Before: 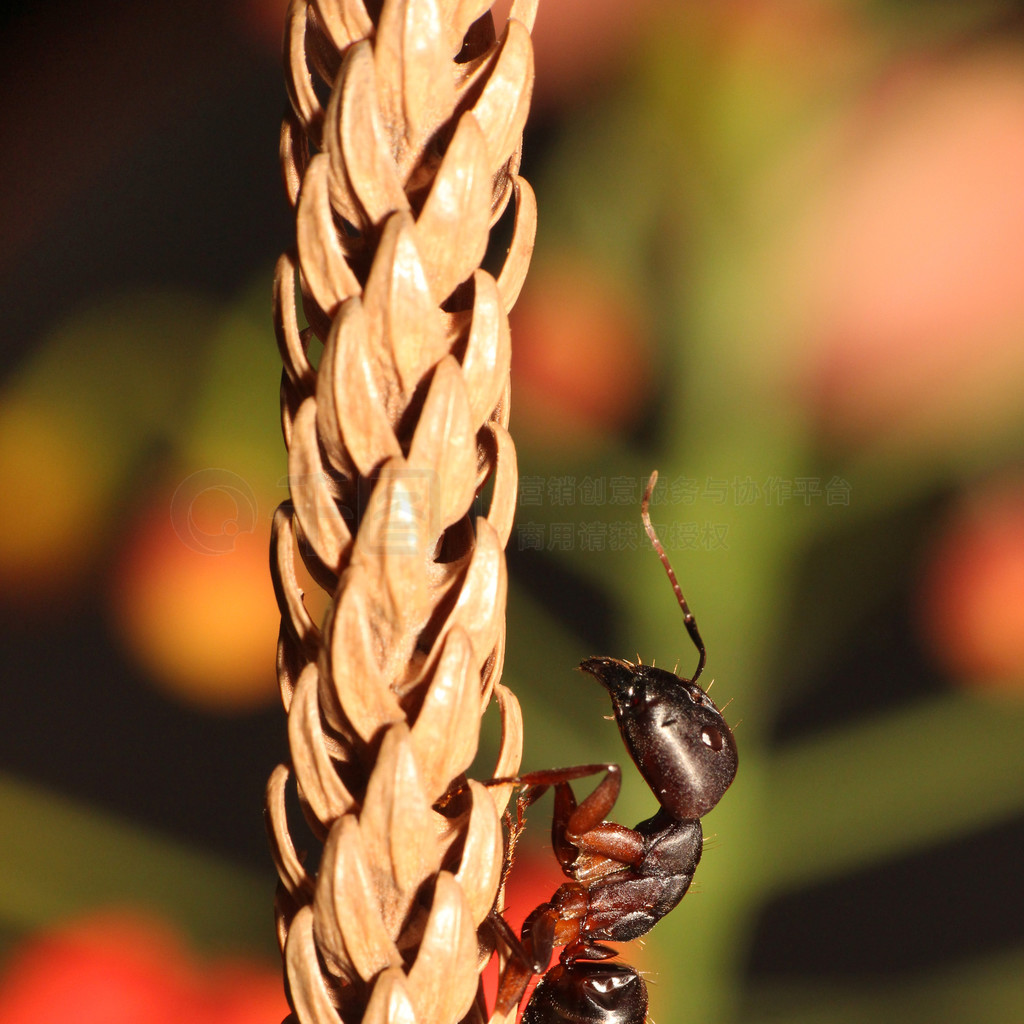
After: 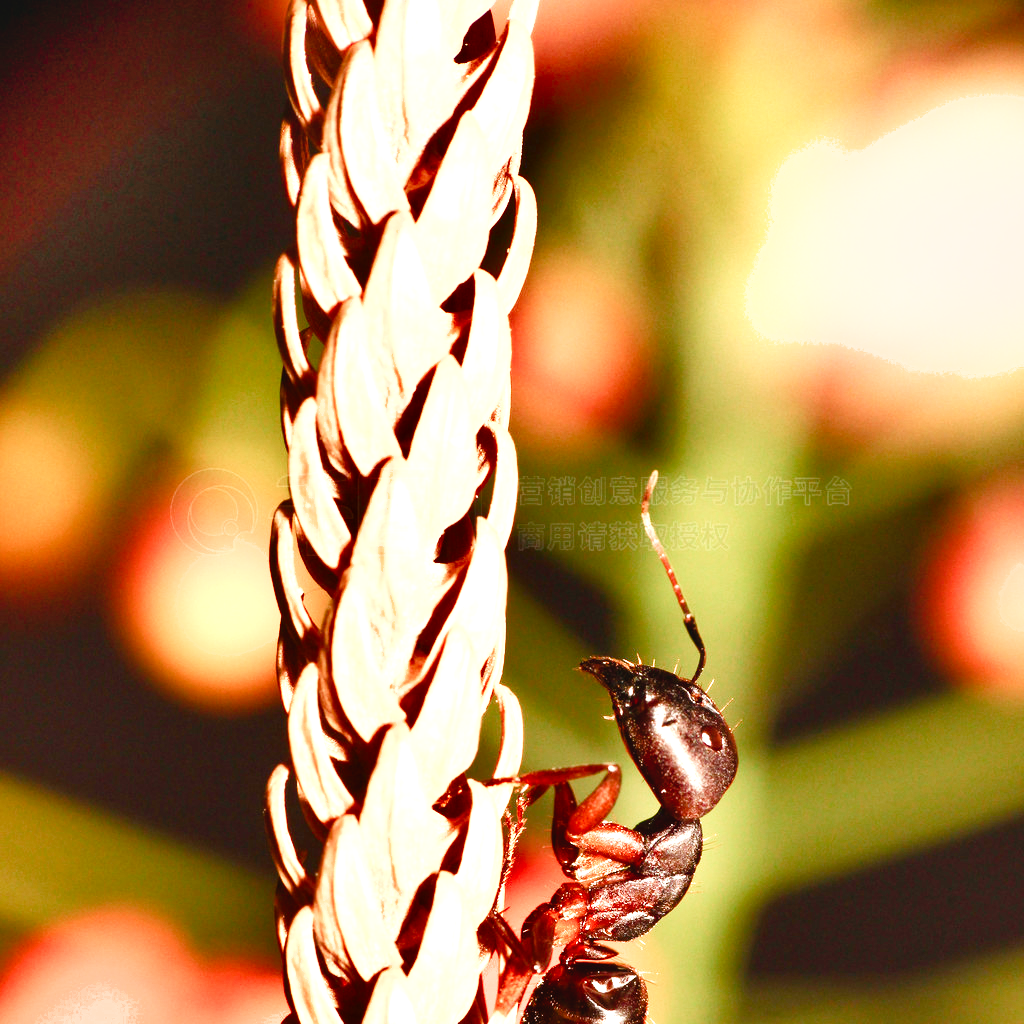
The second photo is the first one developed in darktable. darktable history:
exposure: black level correction 0, exposure 1.096 EV, compensate highlight preservation false
color balance rgb: perceptual saturation grading › global saturation 20%, perceptual saturation grading › highlights -50.233%, perceptual saturation grading › shadows 31.19%, contrast 5.096%
tone curve: curves: ch0 [(0, 0.028) (0.138, 0.156) (0.468, 0.516) (0.754, 0.823) (1, 1)], preserve colors none
shadows and highlights: low approximation 0.01, soften with gaussian
levels: levels [0, 0.492, 0.984]
